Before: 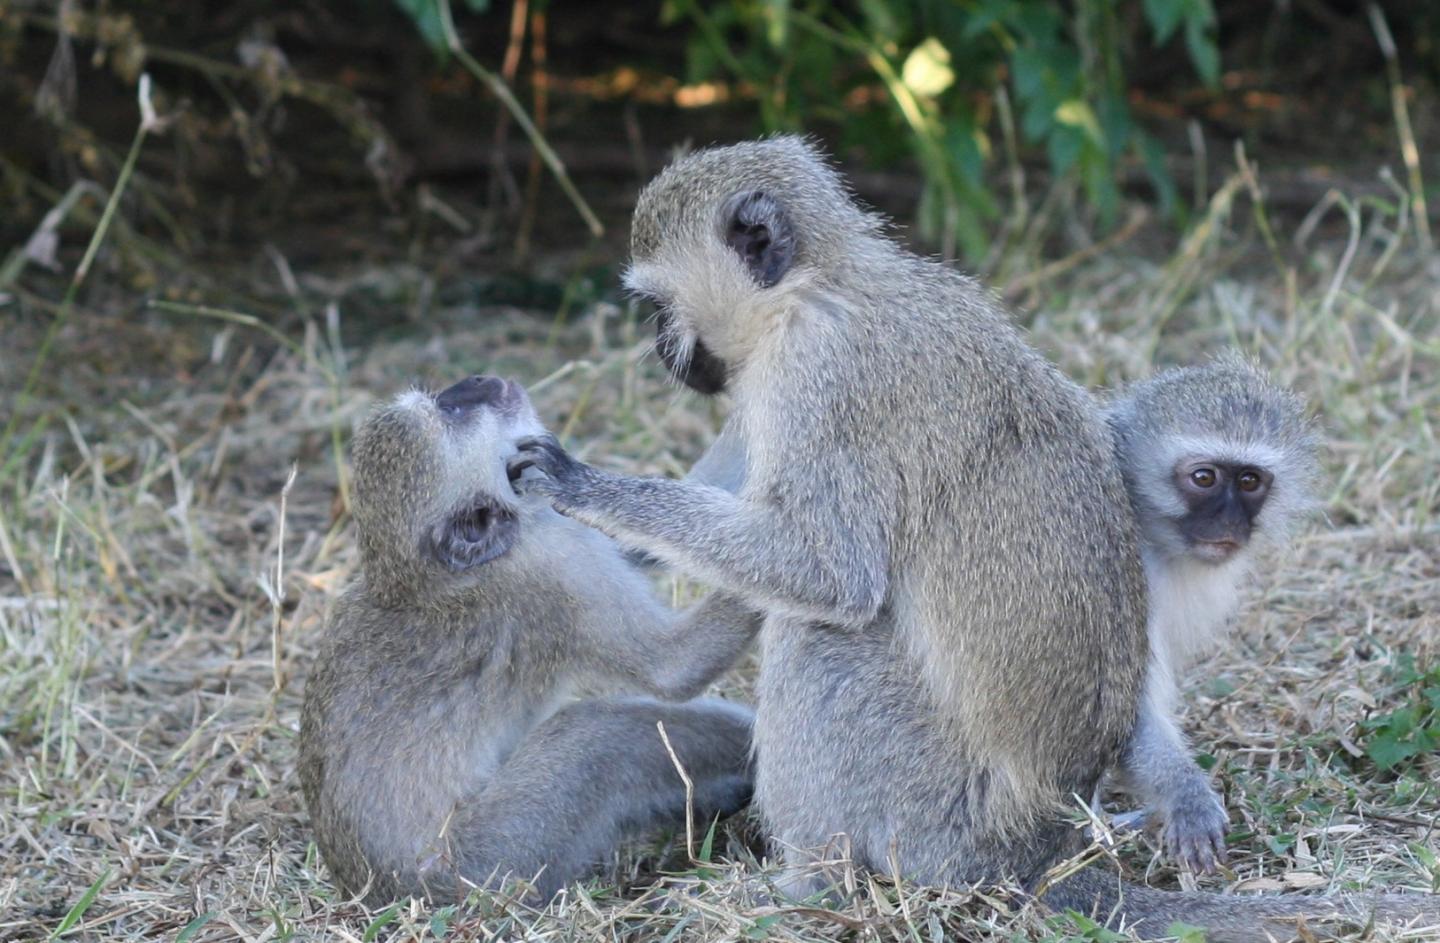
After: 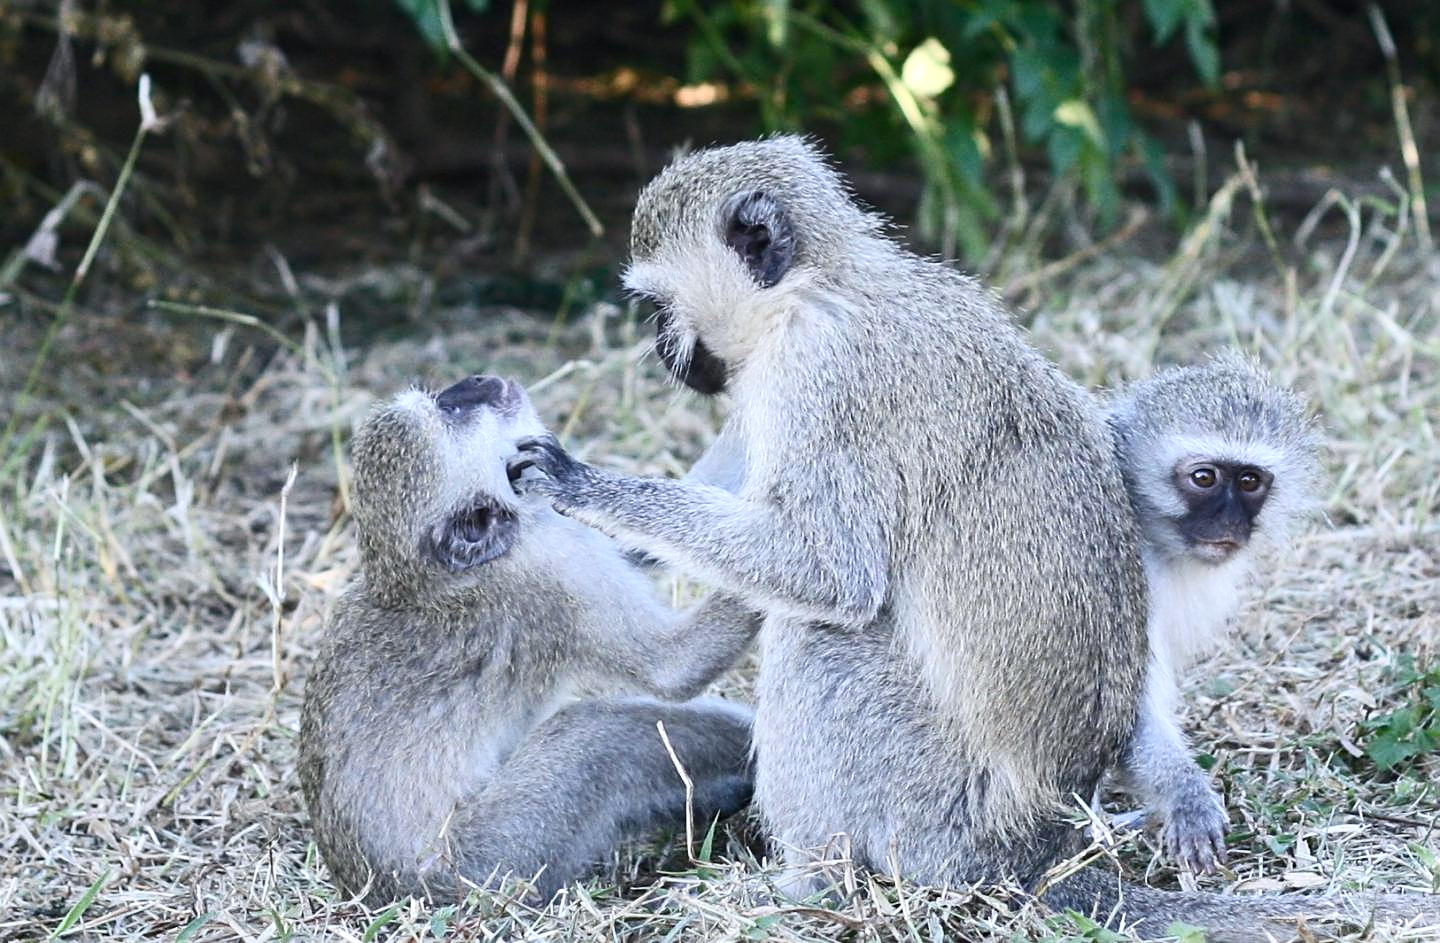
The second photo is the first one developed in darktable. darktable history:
color balance rgb: shadows lift › chroma 2.045%, shadows lift › hue 250.8°, highlights gain › luminance 16.282%, highlights gain › chroma 2.902%, highlights gain › hue 259.65°, perceptual saturation grading › global saturation 0.097%, perceptual saturation grading › highlights -30.423%, perceptual saturation grading › shadows 20.543%, global vibrance 9.433%
contrast brightness saturation: contrast 0.24, brightness 0.088
sharpen: on, module defaults
